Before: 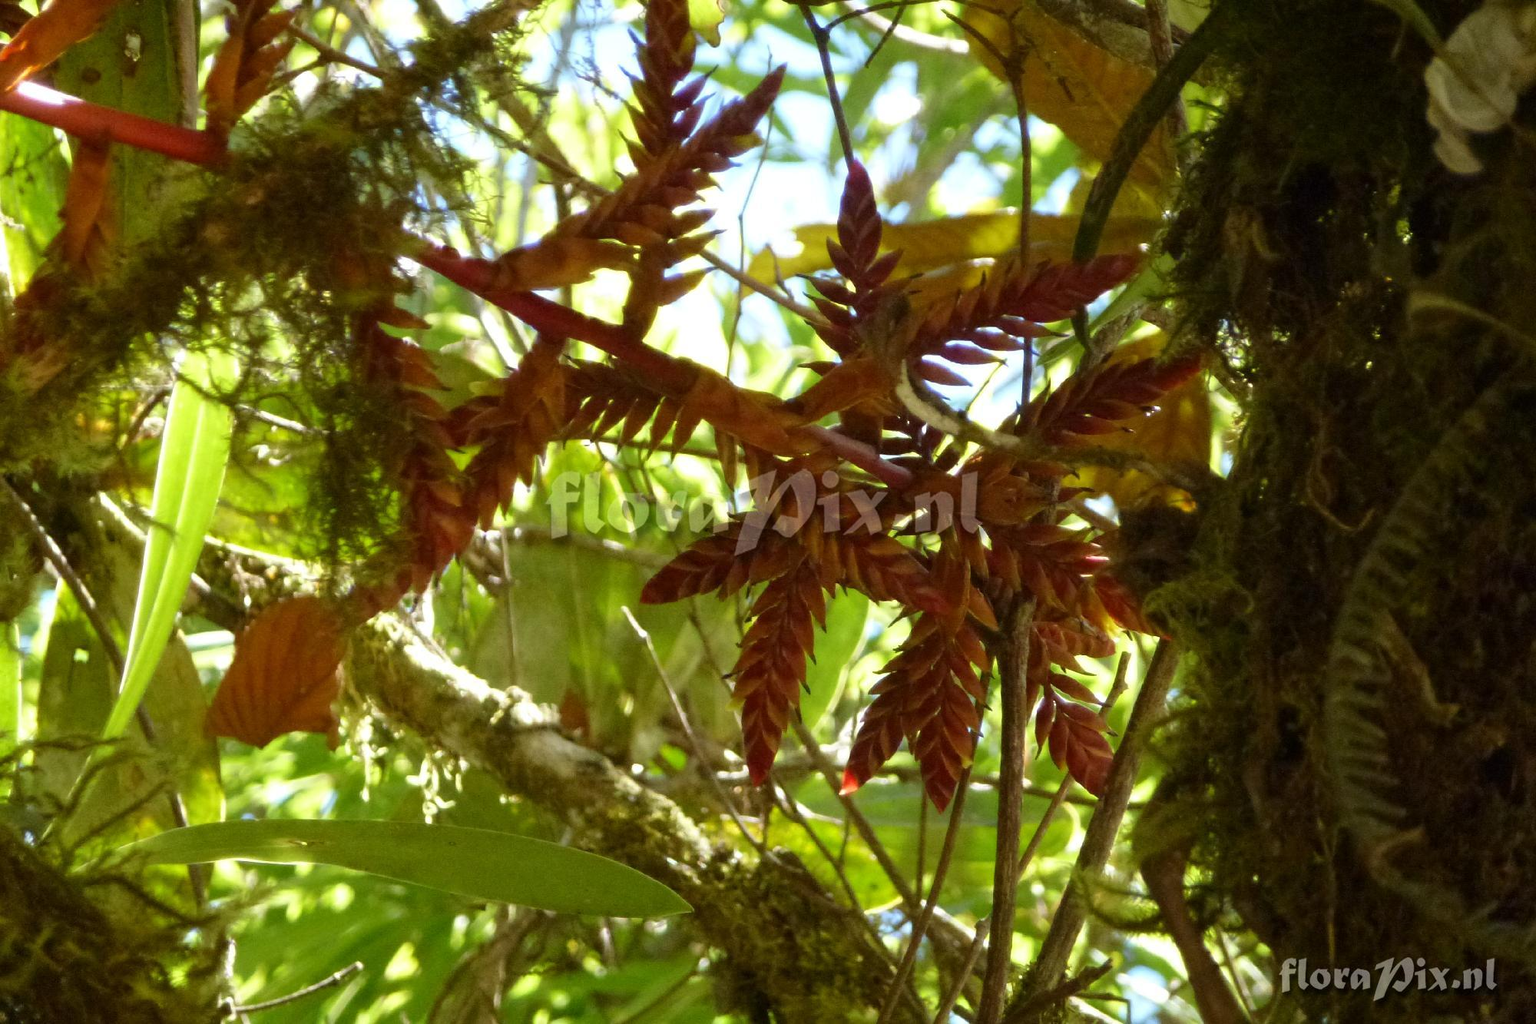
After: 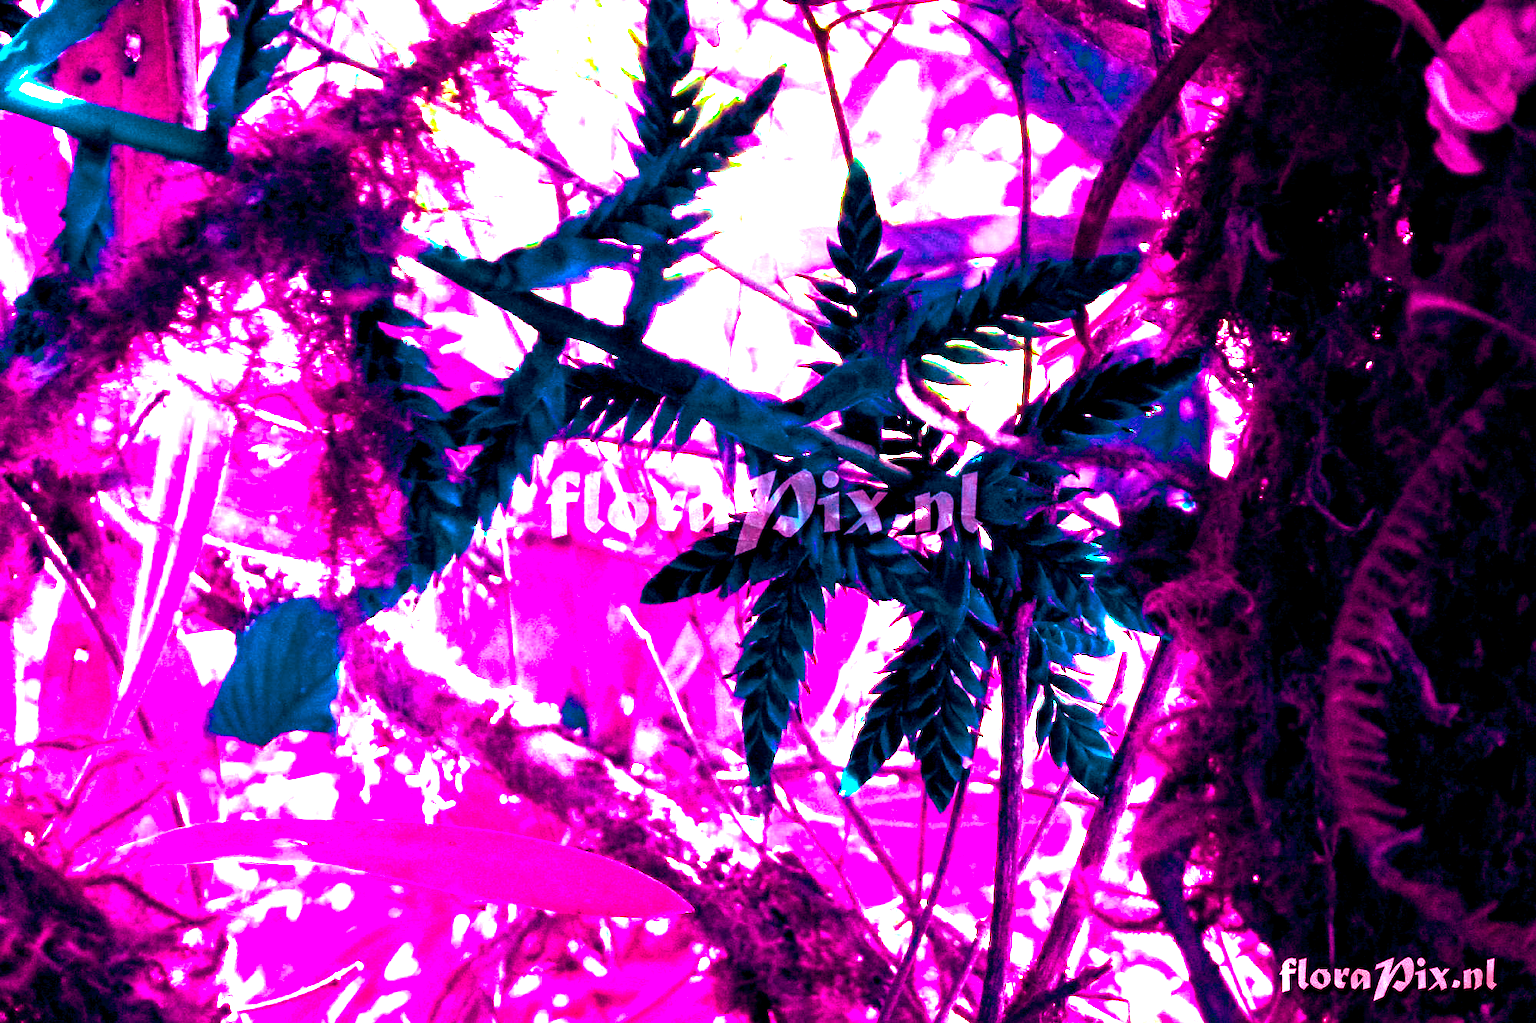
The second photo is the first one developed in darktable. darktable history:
color balance rgb: shadows lift › luminance -18.76%, shadows lift › chroma 35.44%, power › luminance -3.76%, power › hue 142.17°, highlights gain › chroma 7.5%, highlights gain › hue 184.75°, global offset › luminance -0.52%, global offset › chroma 0.91%, global offset › hue 173.36°, shadows fall-off 300%, white fulcrum 2 EV, highlights fall-off 300%, linear chroma grading › shadows 17.19%, linear chroma grading › highlights 61.12%, linear chroma grading › global chroma 50%, hue shift -150.52°, perceptual brilliance grading › global brilliance 12%, mask middle-gray fulcrum 100%, contrast gray fulcrum 38.43%, contrast 35.15%, saturation formula JzAzBz (2021)
exposure: exposure 2 EV, compensate highlight preservation false
